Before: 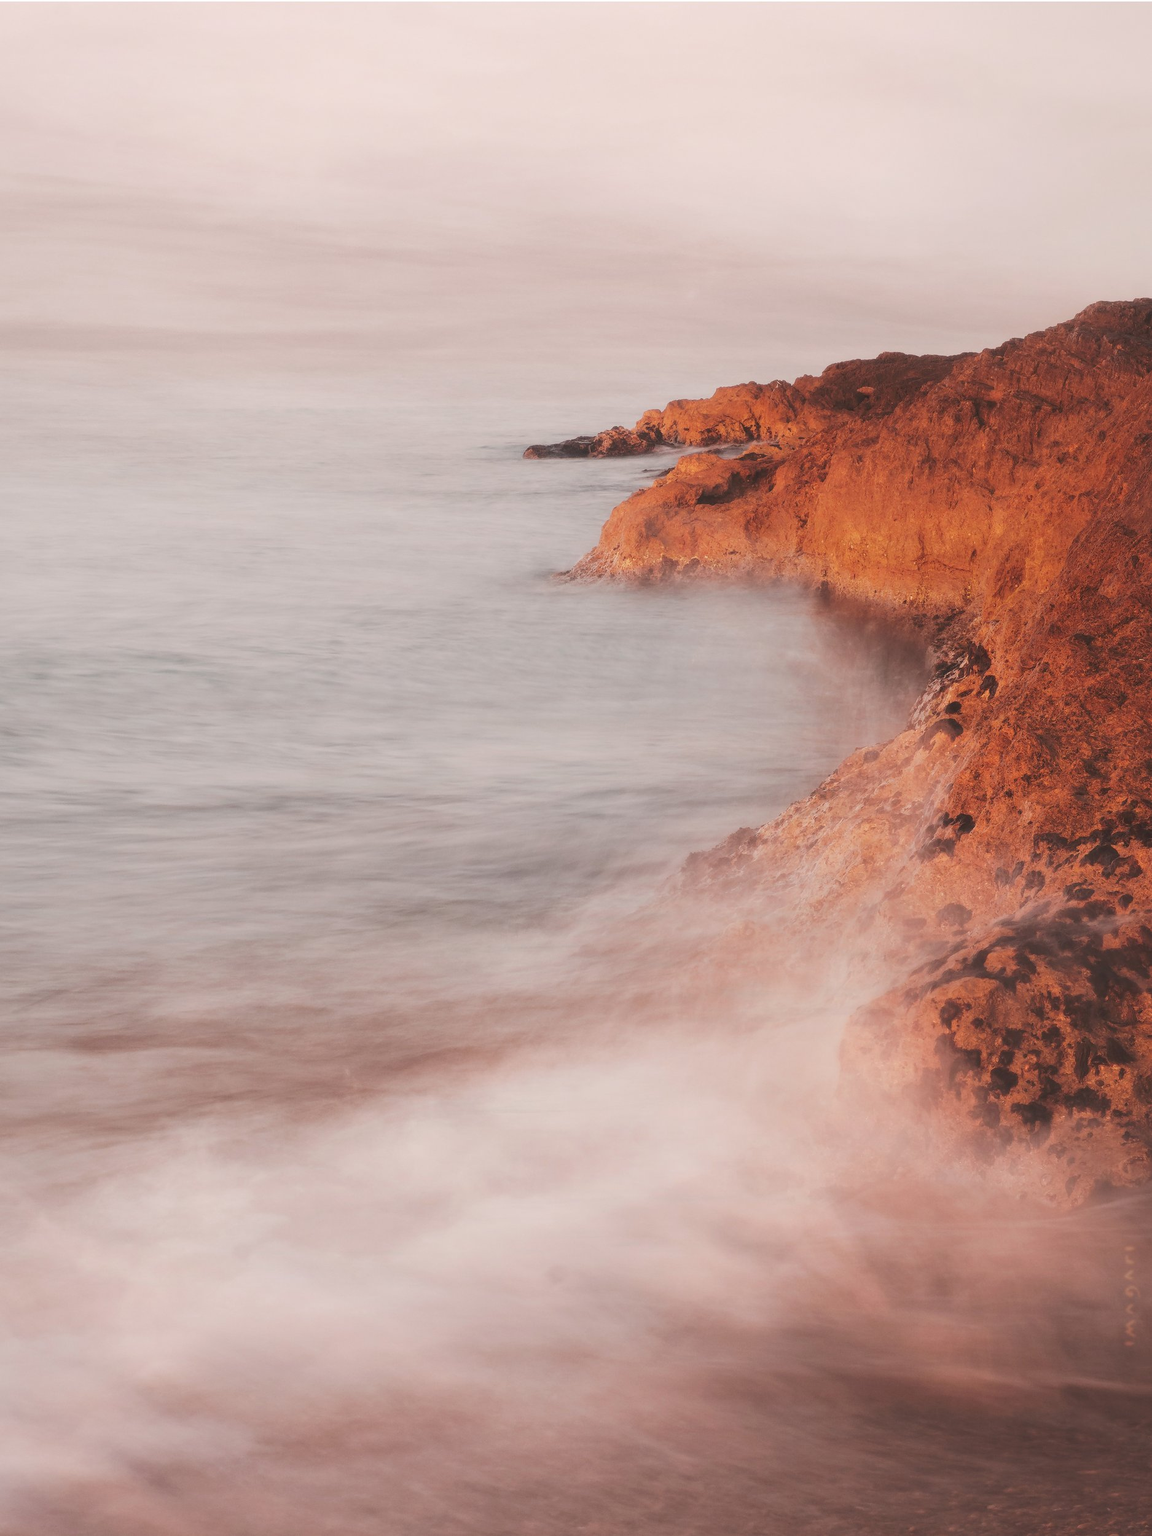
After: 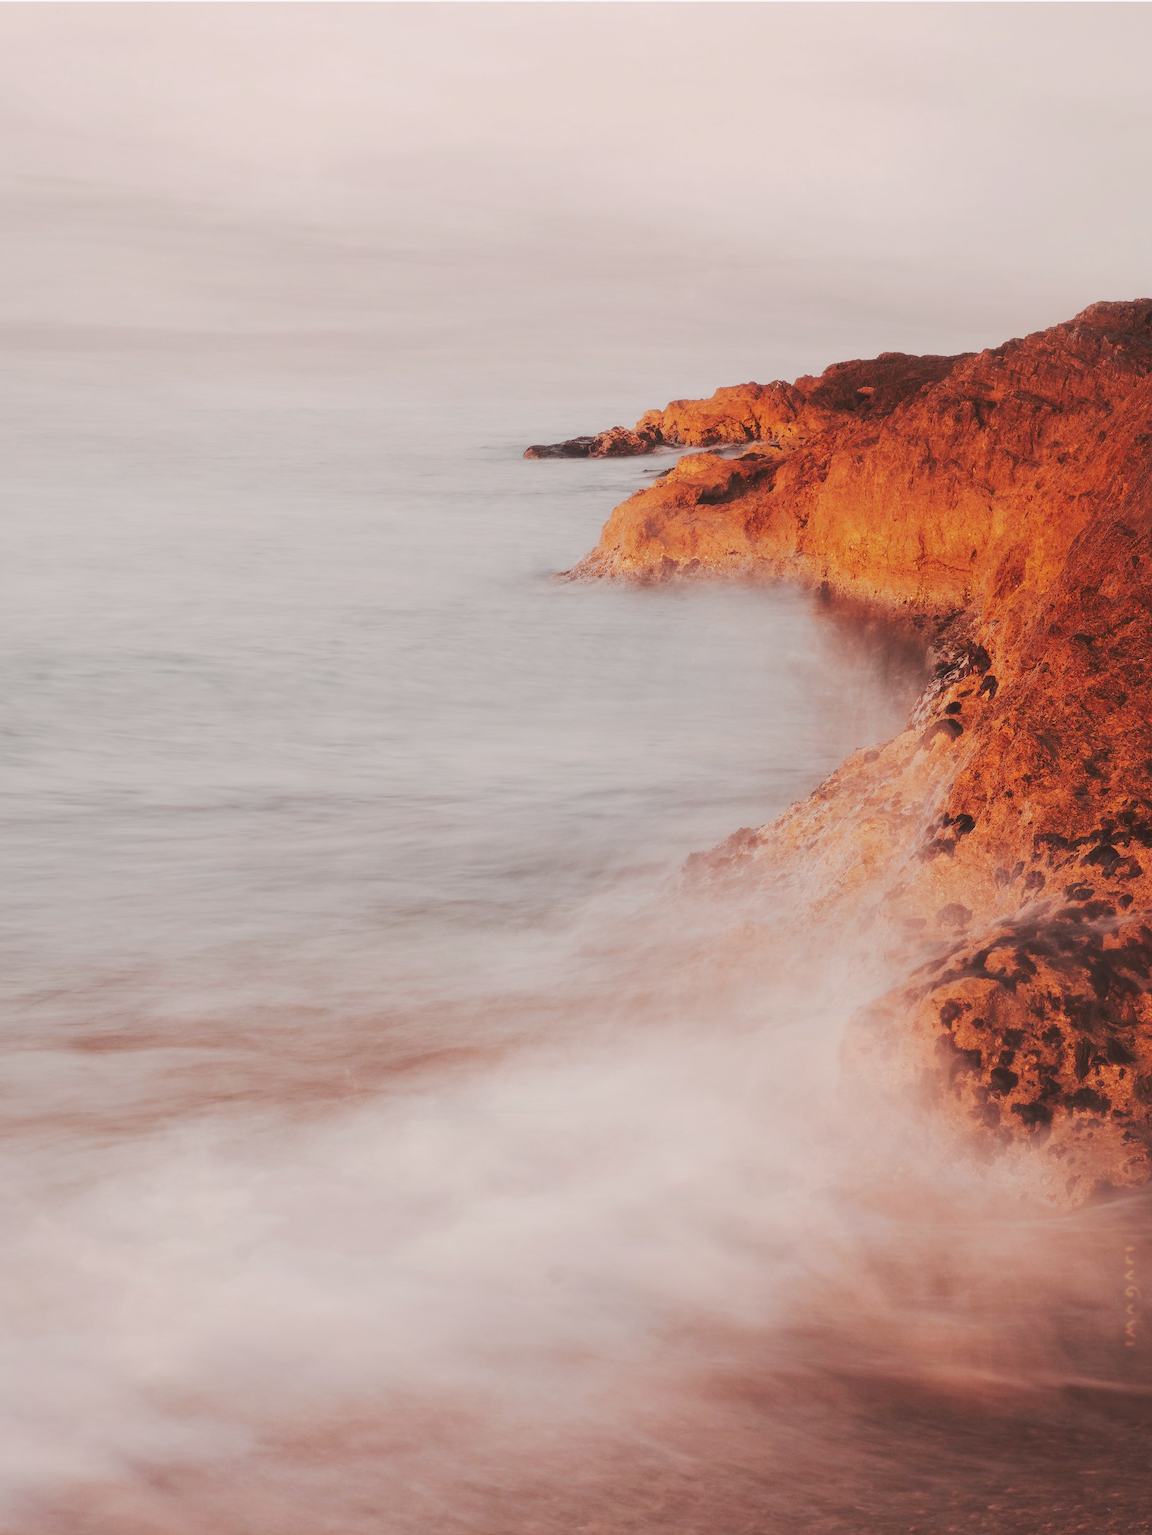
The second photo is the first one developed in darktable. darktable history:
tone curve: curves: ch0 [(0, 0) (0.052, 0.018) (0.236, 0.207) (0.41, 0.417) (0.485, 0.518) (0.54, 0.584) (0.625, 0.666) (0.845, 0.828) (0.994, 0.964)]; ch1 [(0, 0) (0.136, 0.146) (0.317, 0.34) (0.382, 0.408) (0.434, 0.441) (0.472, 0.479) (0.498, 0.501) (0.557, 0.558) (0.616, 0.59) (0.739, 0.7) (1, 1)]; ch2 [(0, 0) (0.352, 0.403) (0.447, 0.466) (0.482, 0.482) (0.528, 0.526) (0.586, 0.577) (0.618, 0.621) (0.785, 0.747) (1, 1)], preserve colors none
